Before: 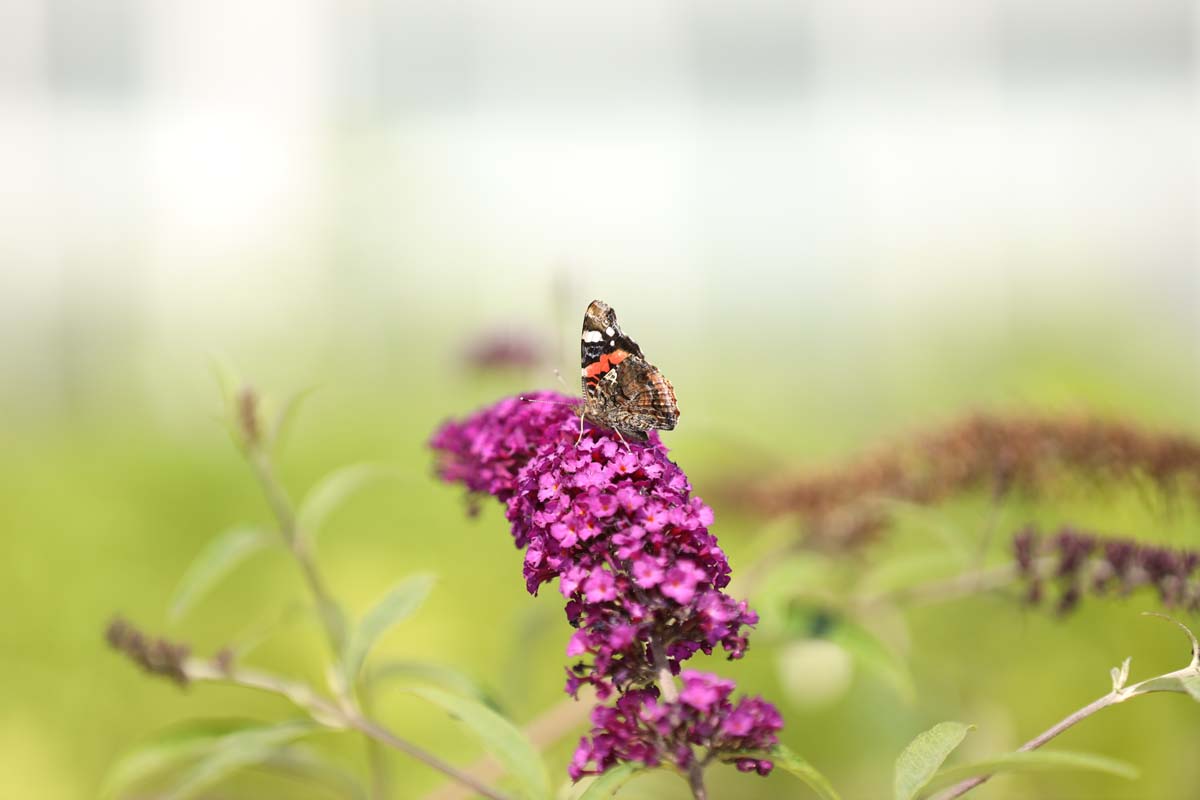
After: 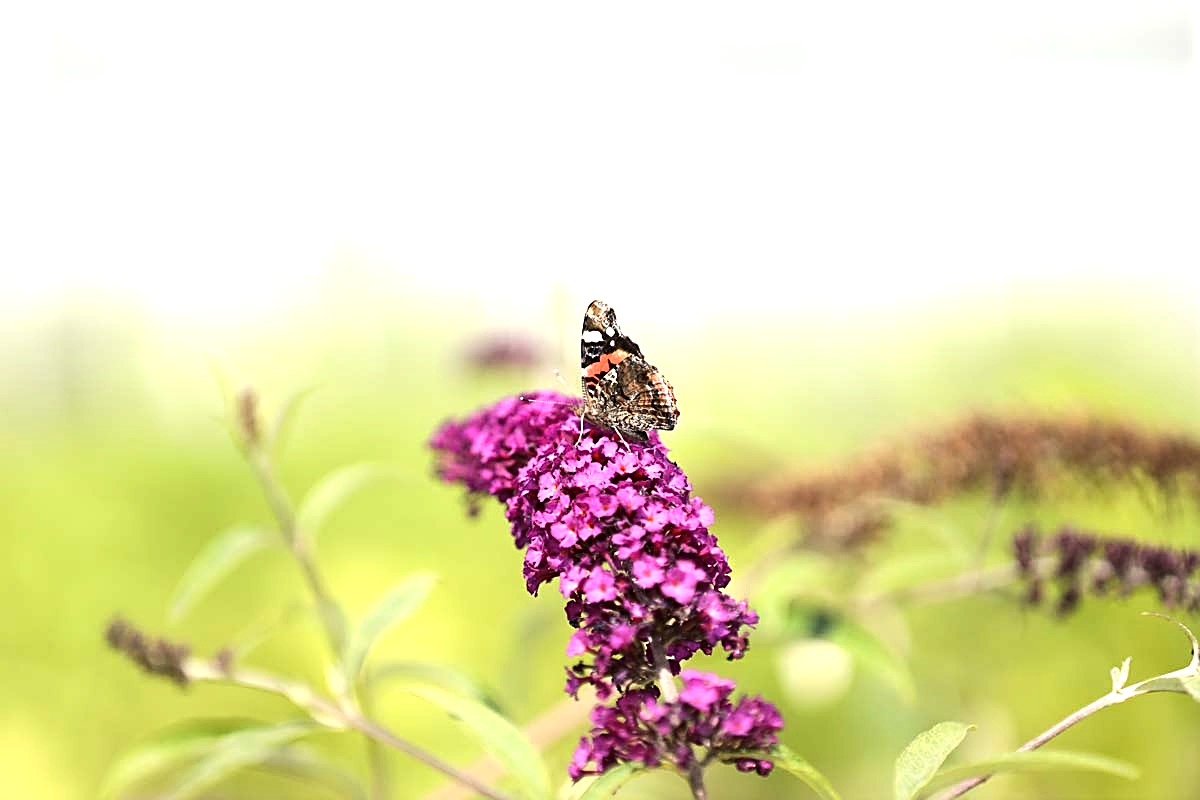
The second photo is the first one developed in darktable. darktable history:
tone equalizer: -8 EV -0.752 EV, -7 EV -0.719 EV, -6 EV -0.638 EV, -5 EV -0.404 EV, -3 EV 0.374 EV, -2 EV 0.6 EV, -1 EV 0.679 EV, +0 EV 0.775 EV, edges refinement/feathering 500, mask exposure compensation -1.57 EV, preserve details no
exposure: compensate highlight preservation false
sharpen: on, module defaults
